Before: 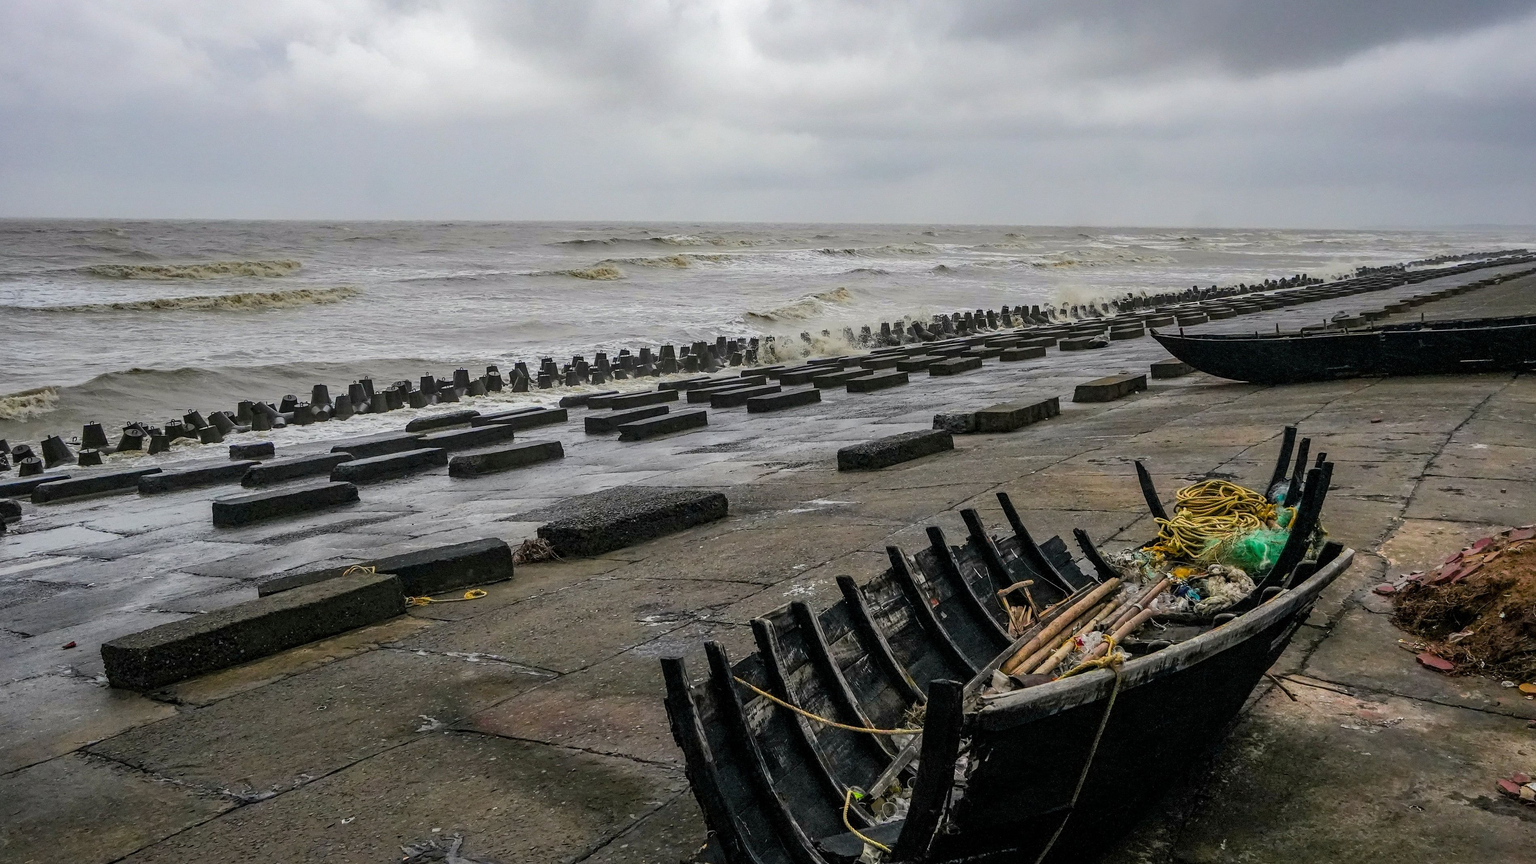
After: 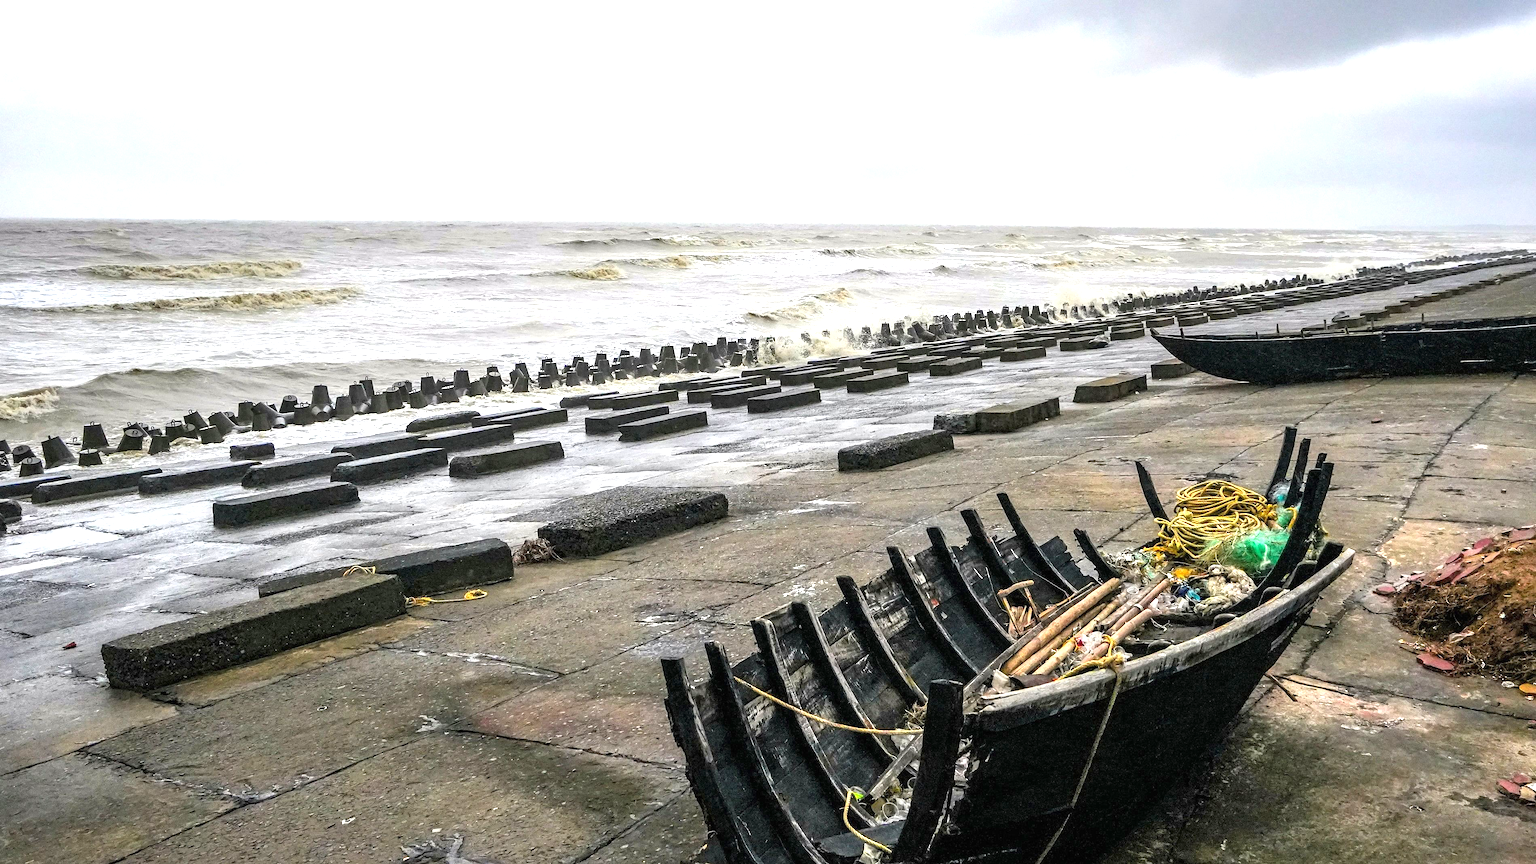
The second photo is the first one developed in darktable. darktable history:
exposure: black level correction 0, exposure 1.354 EV, compensate highlight preservation false
